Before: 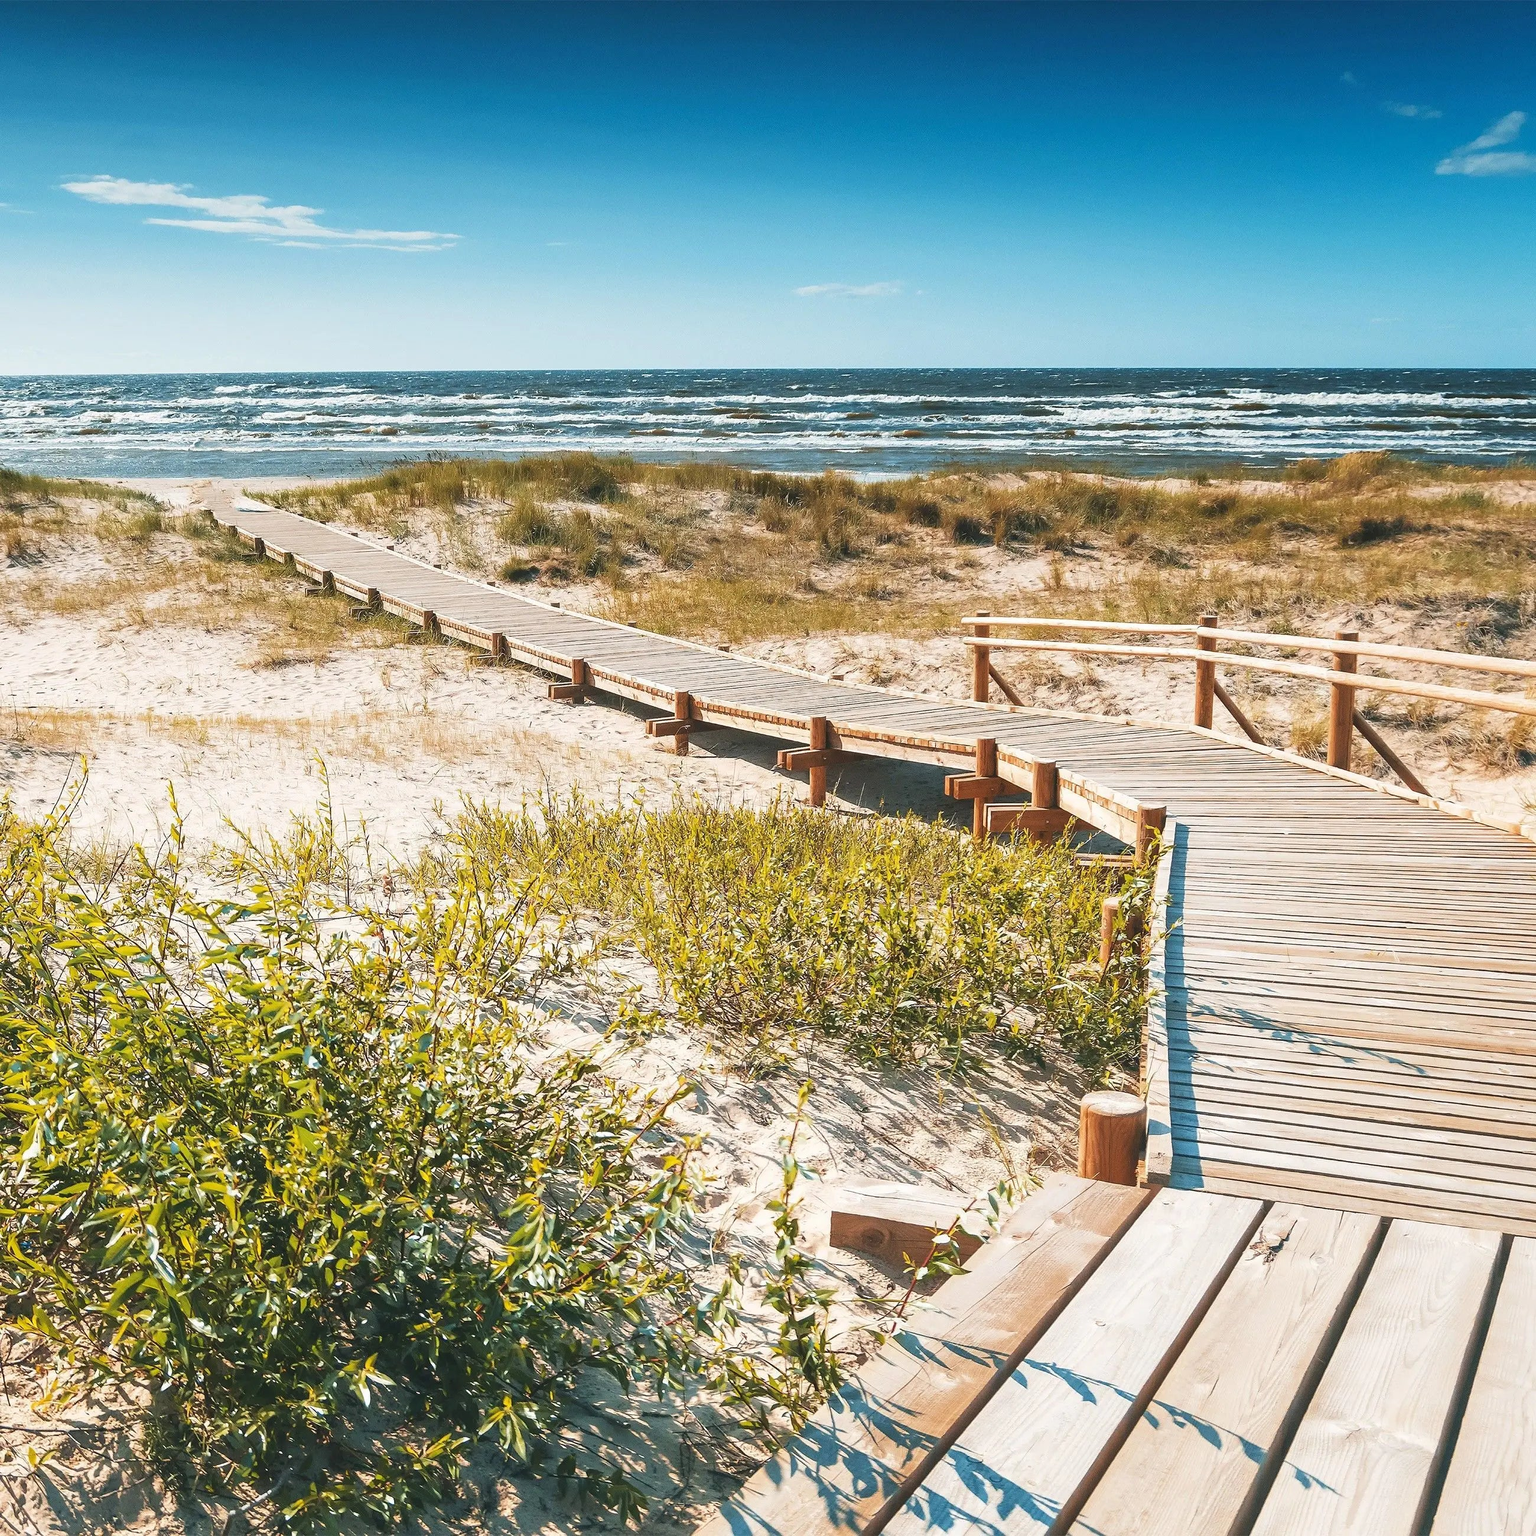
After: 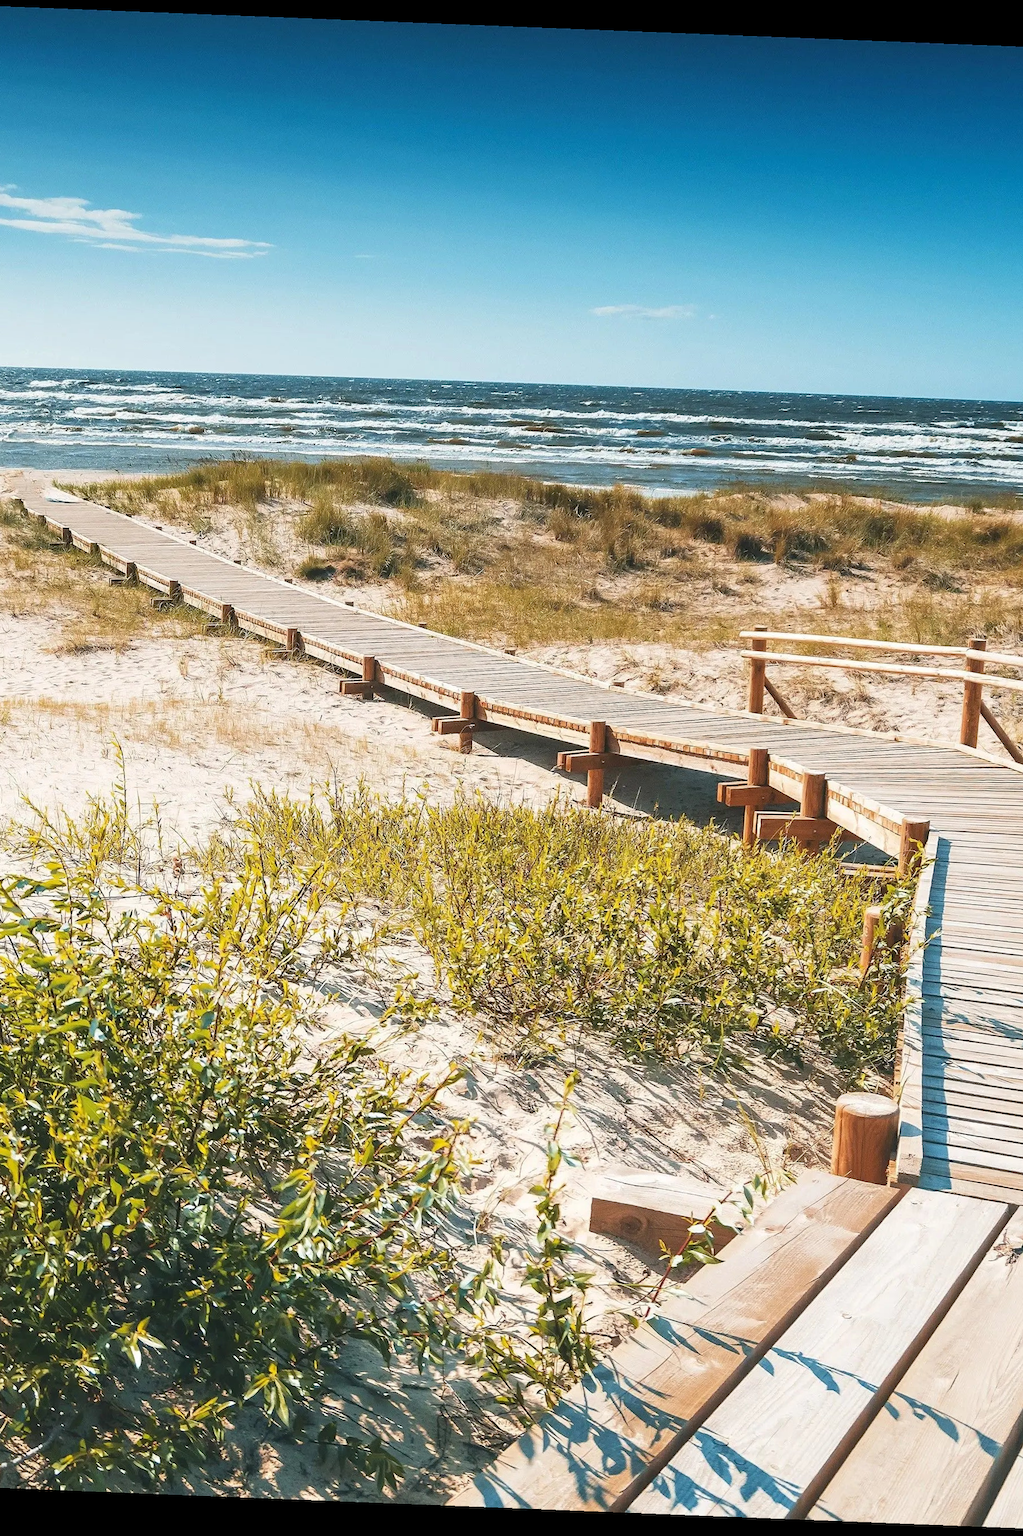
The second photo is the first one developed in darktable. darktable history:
crop and rotate: left 14.436%, right 18.898%
rotate and perspective: rotation 2.27°, automatic cropping off
